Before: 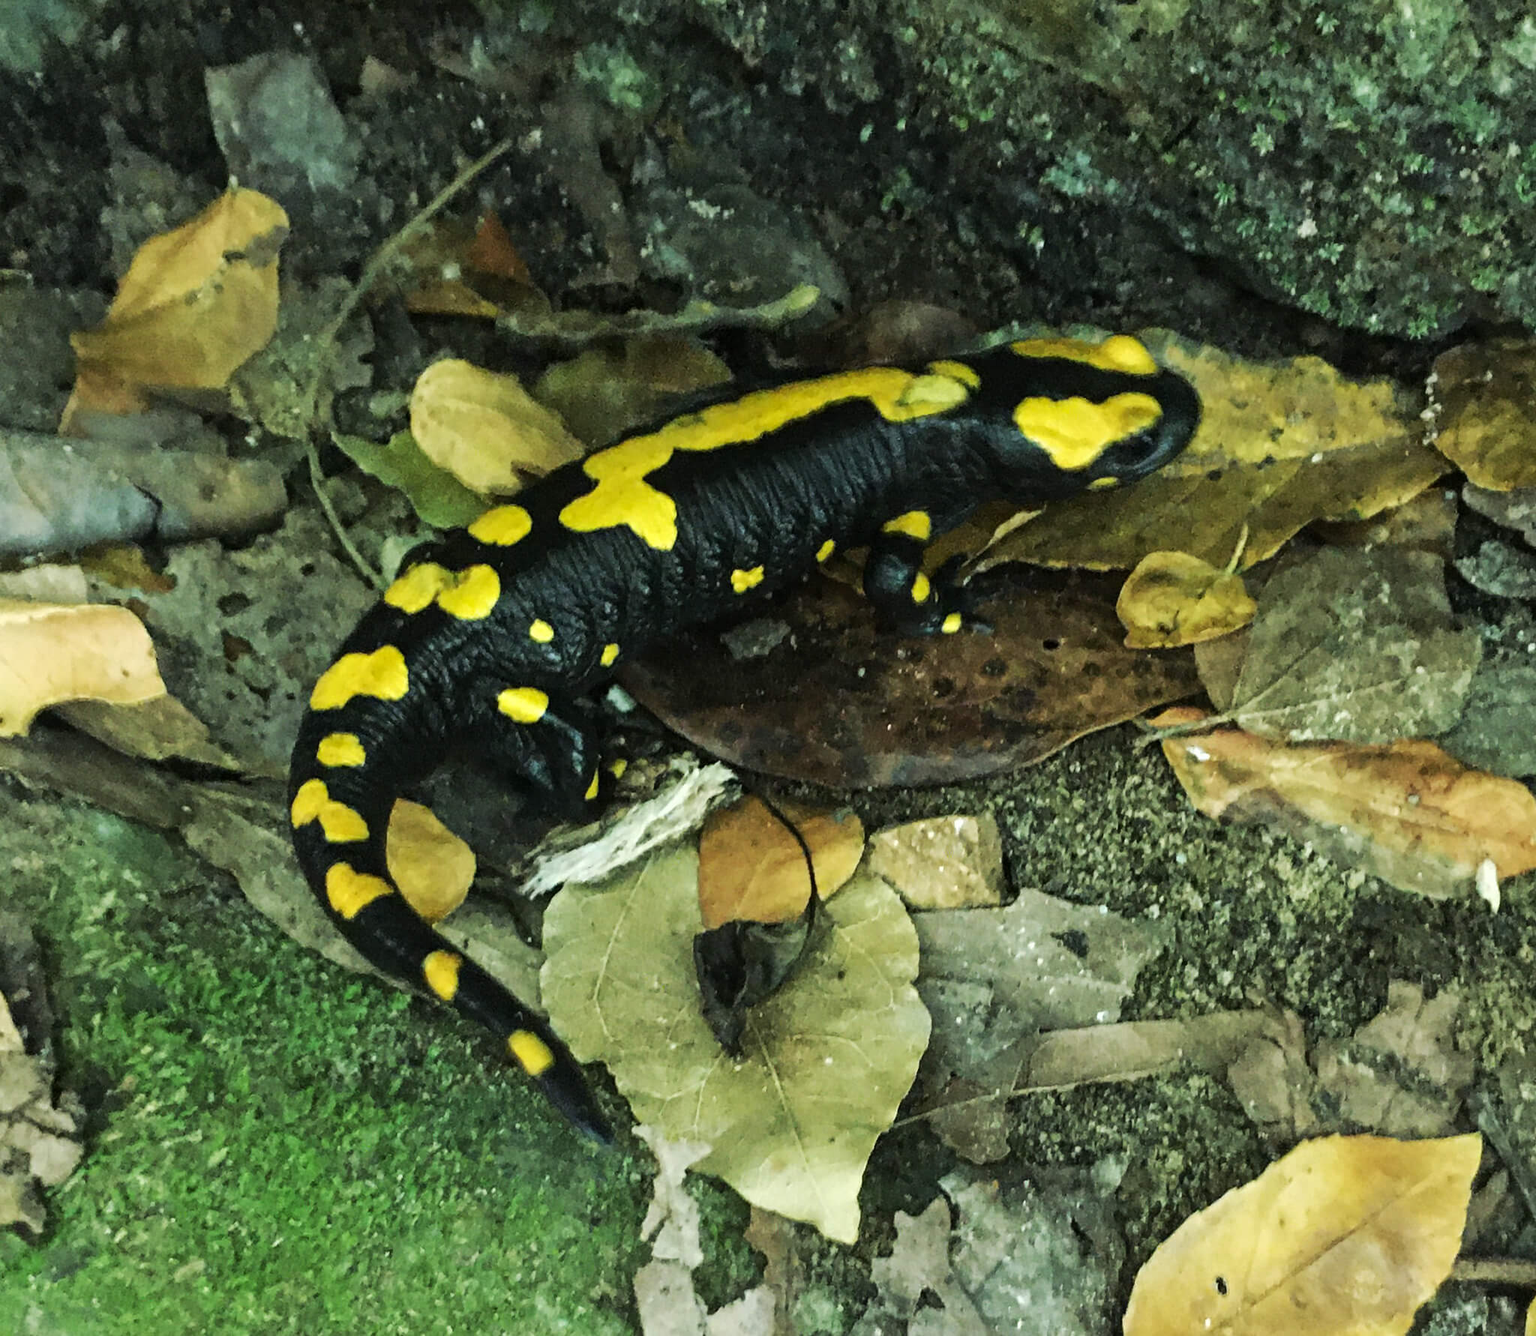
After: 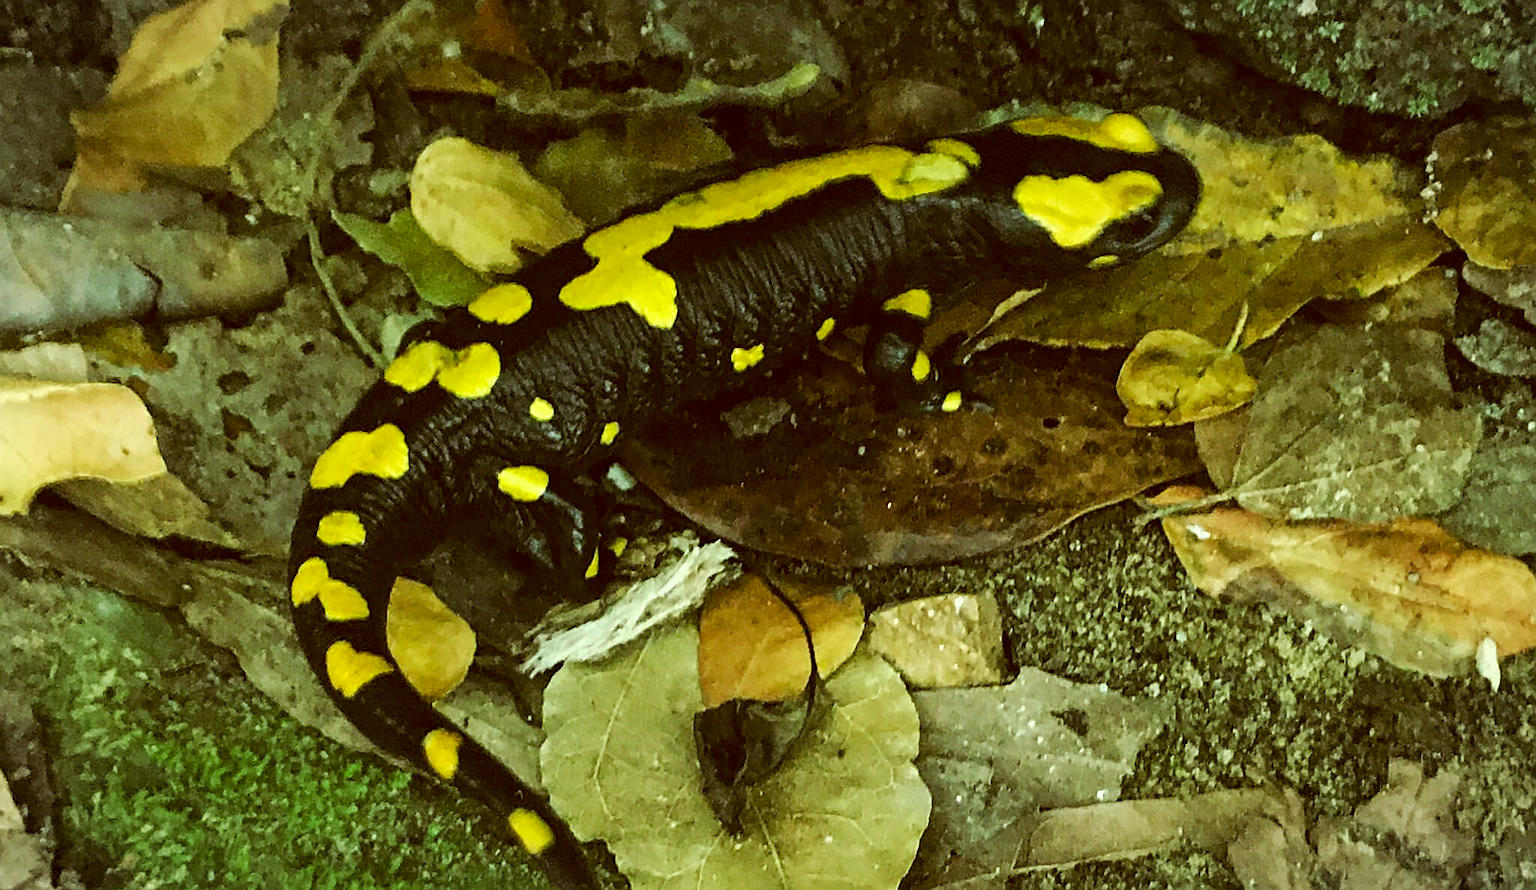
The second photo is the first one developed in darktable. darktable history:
vignetting: fall-off start 97.48%, fall-off radius 98.96%, width/height ratio 1.375, unbound false
sharpen: on, module defaults
crop: top 16.666%, bottom 16.682%
color correction: highlights a* -6.06, highlights b* 9.53, shadows a* 10.62, shadows b* 24.04
